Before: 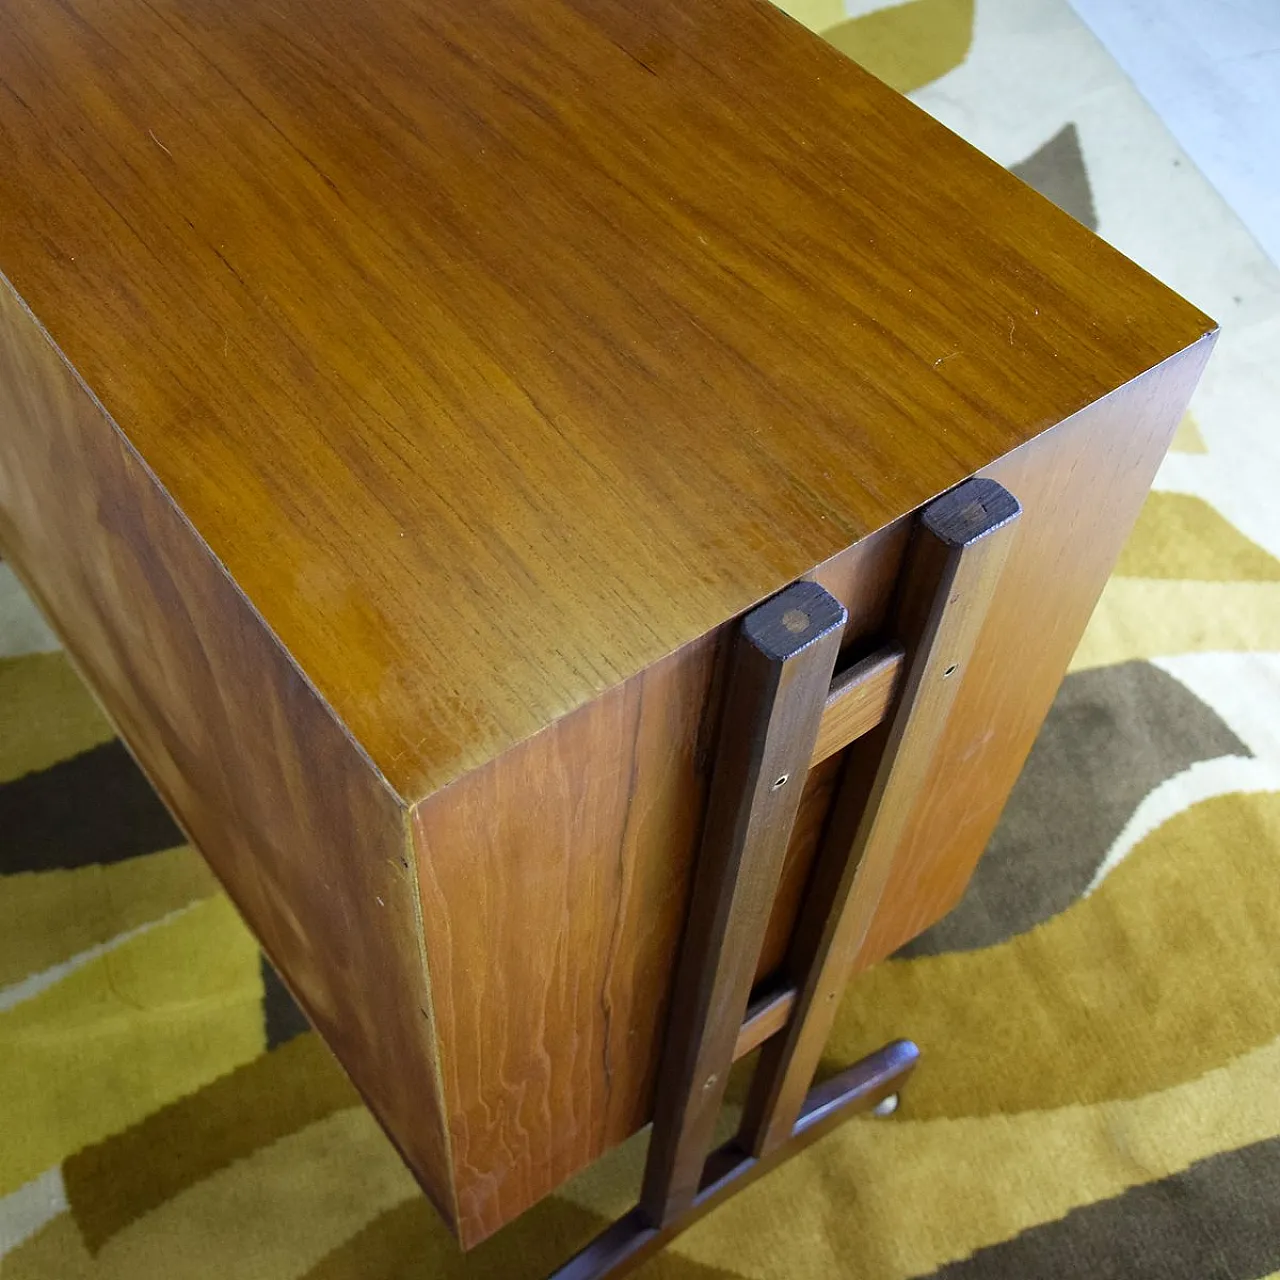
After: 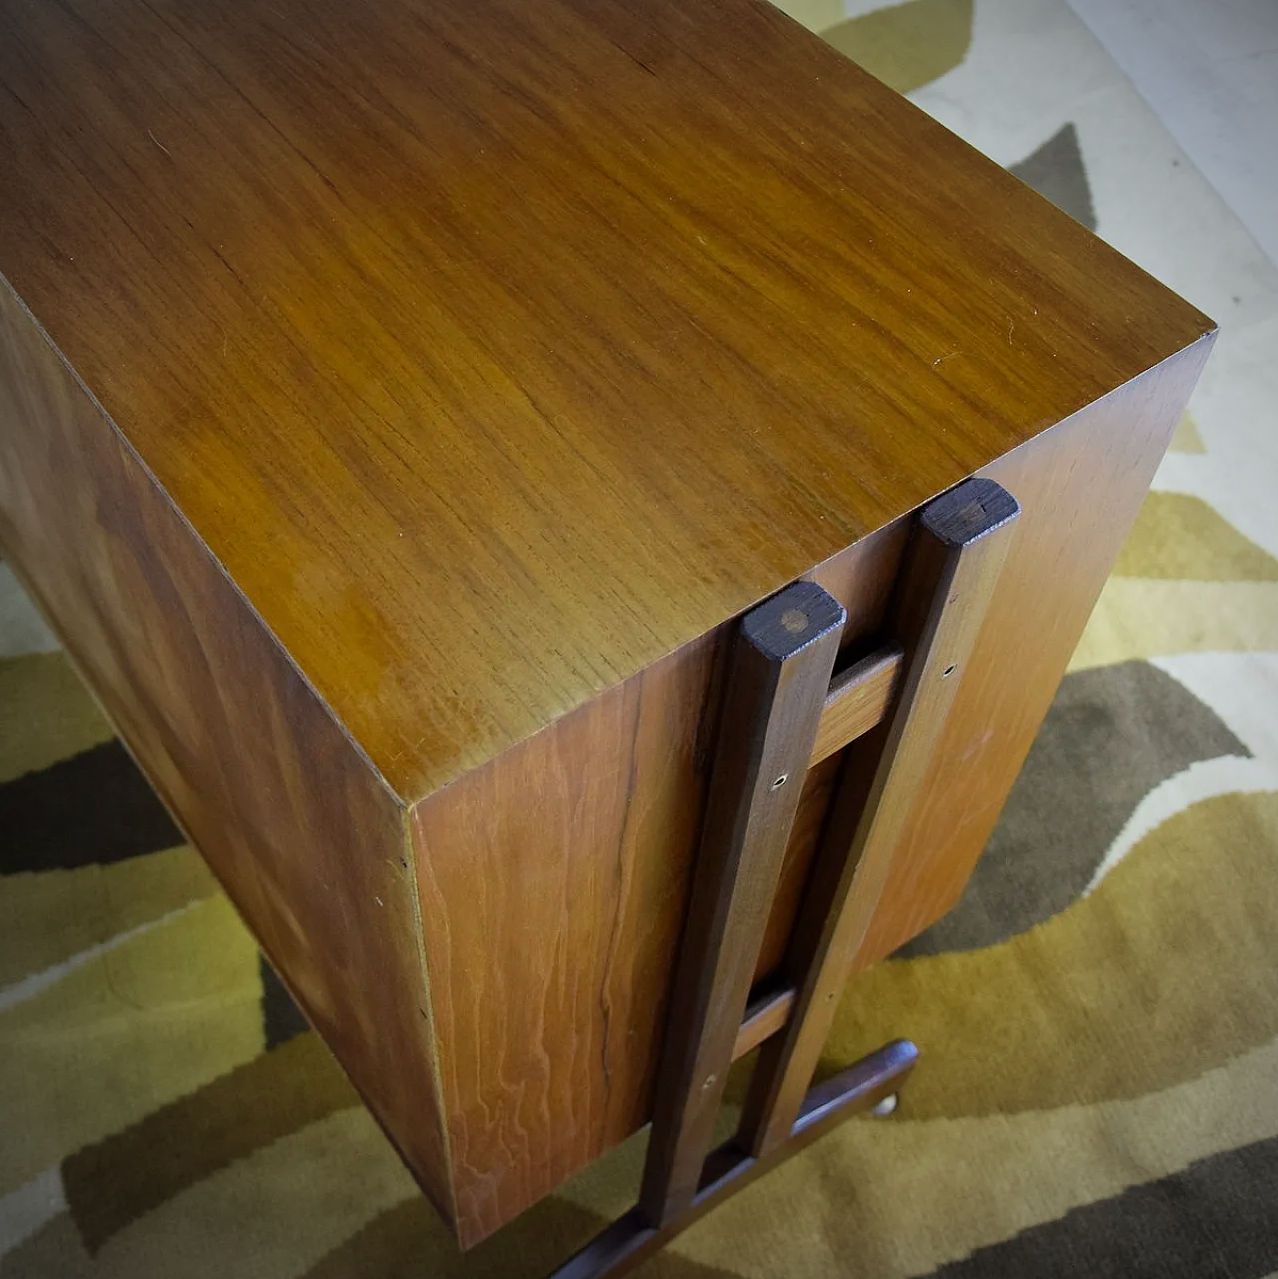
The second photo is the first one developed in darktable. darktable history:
crop and rotate: left 0.126%
color balance: mode lift, gamma, gain (sRGB)
exposure: exposure -0.36 EV, compensate highlight preservation false
vignetting: fall-off start 74.49%, fall-off radius 65.9%, brightness -0.628, saturation -0.68
